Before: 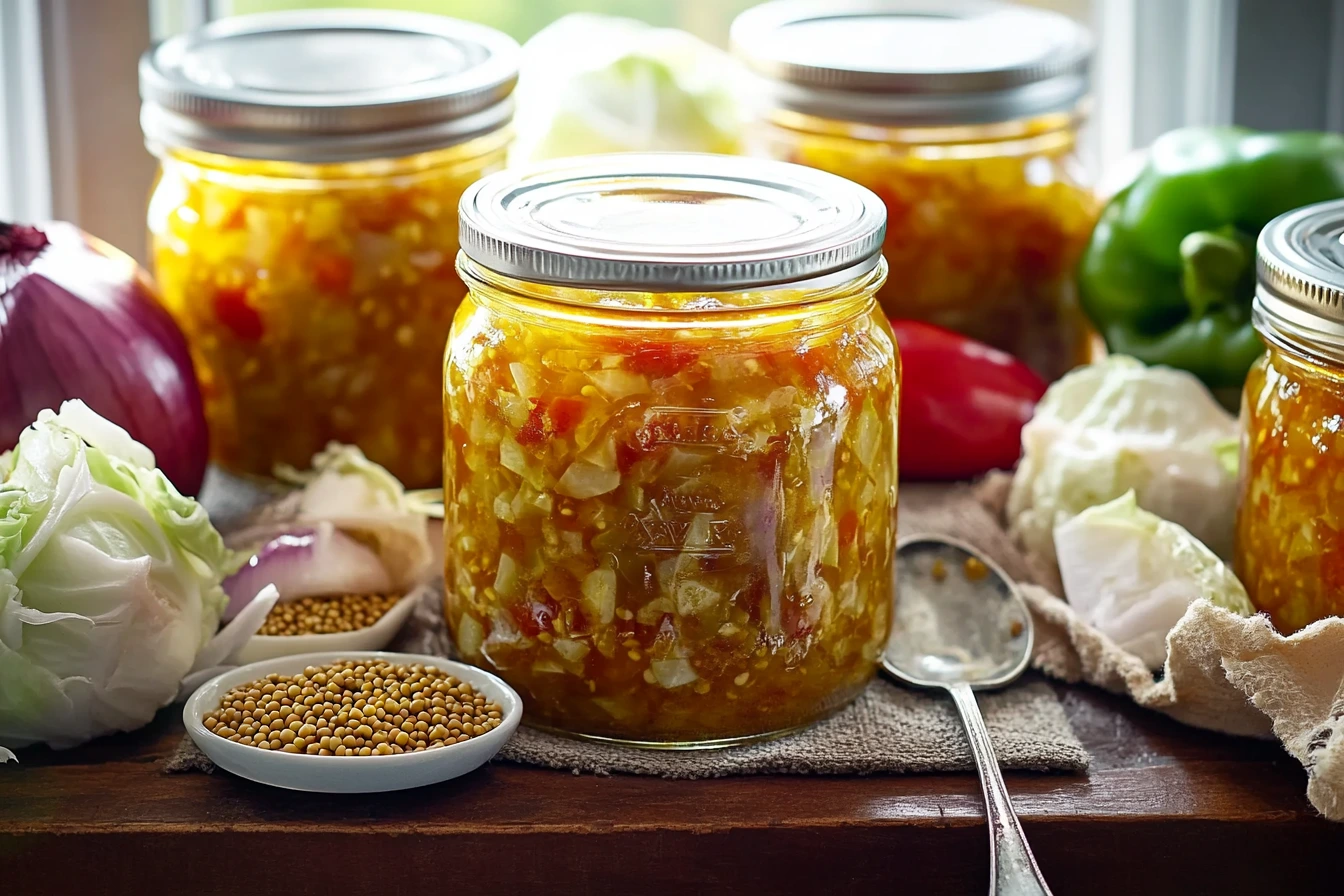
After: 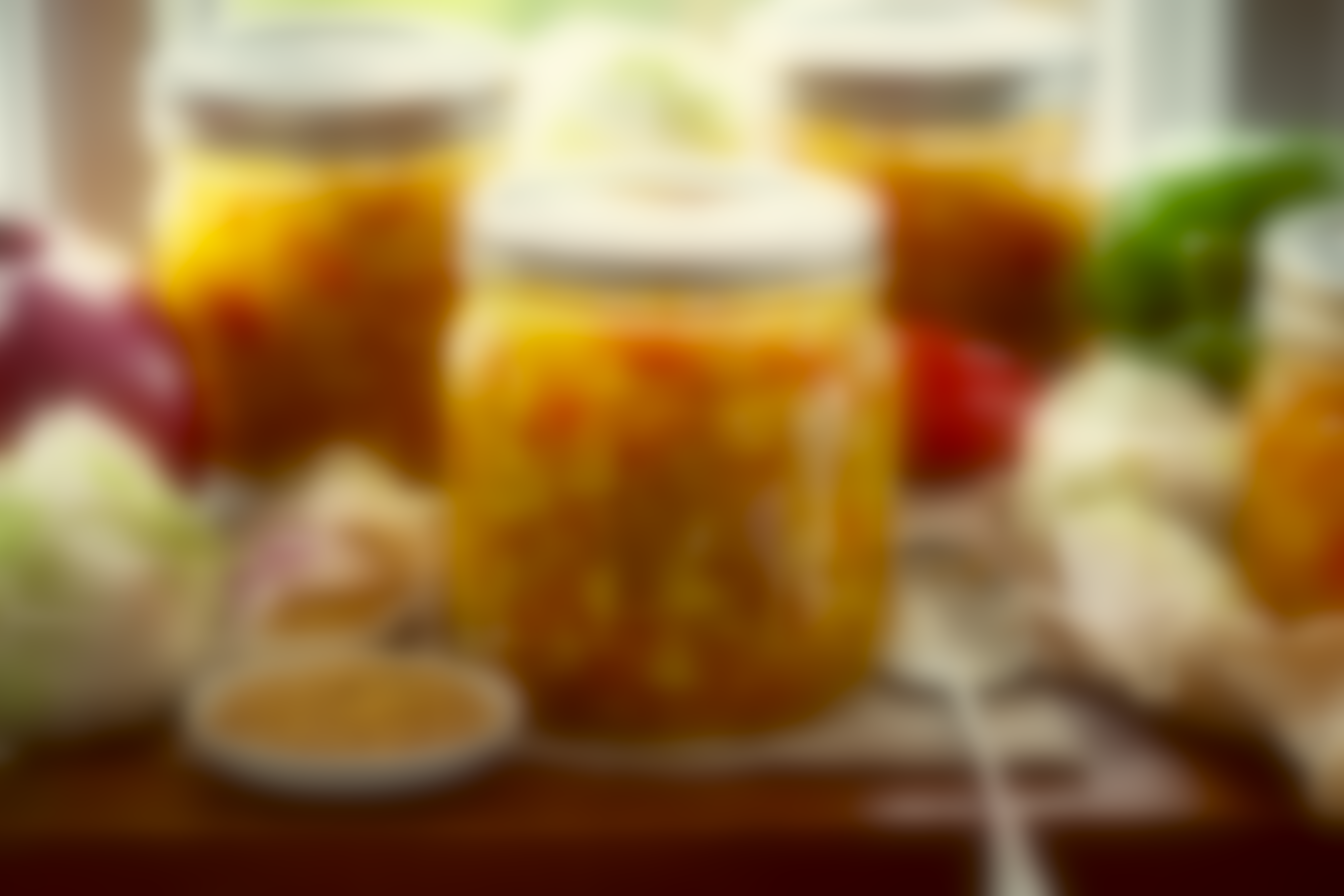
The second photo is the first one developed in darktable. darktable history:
lowpass: radius 16, unbound 0
color balance: lift [1.001, 1.007, 1, 0.993], gamma [1.023, 1.026, 1.01, 0.974], gain [0.964, 1.059, 1.073, 0.927]
